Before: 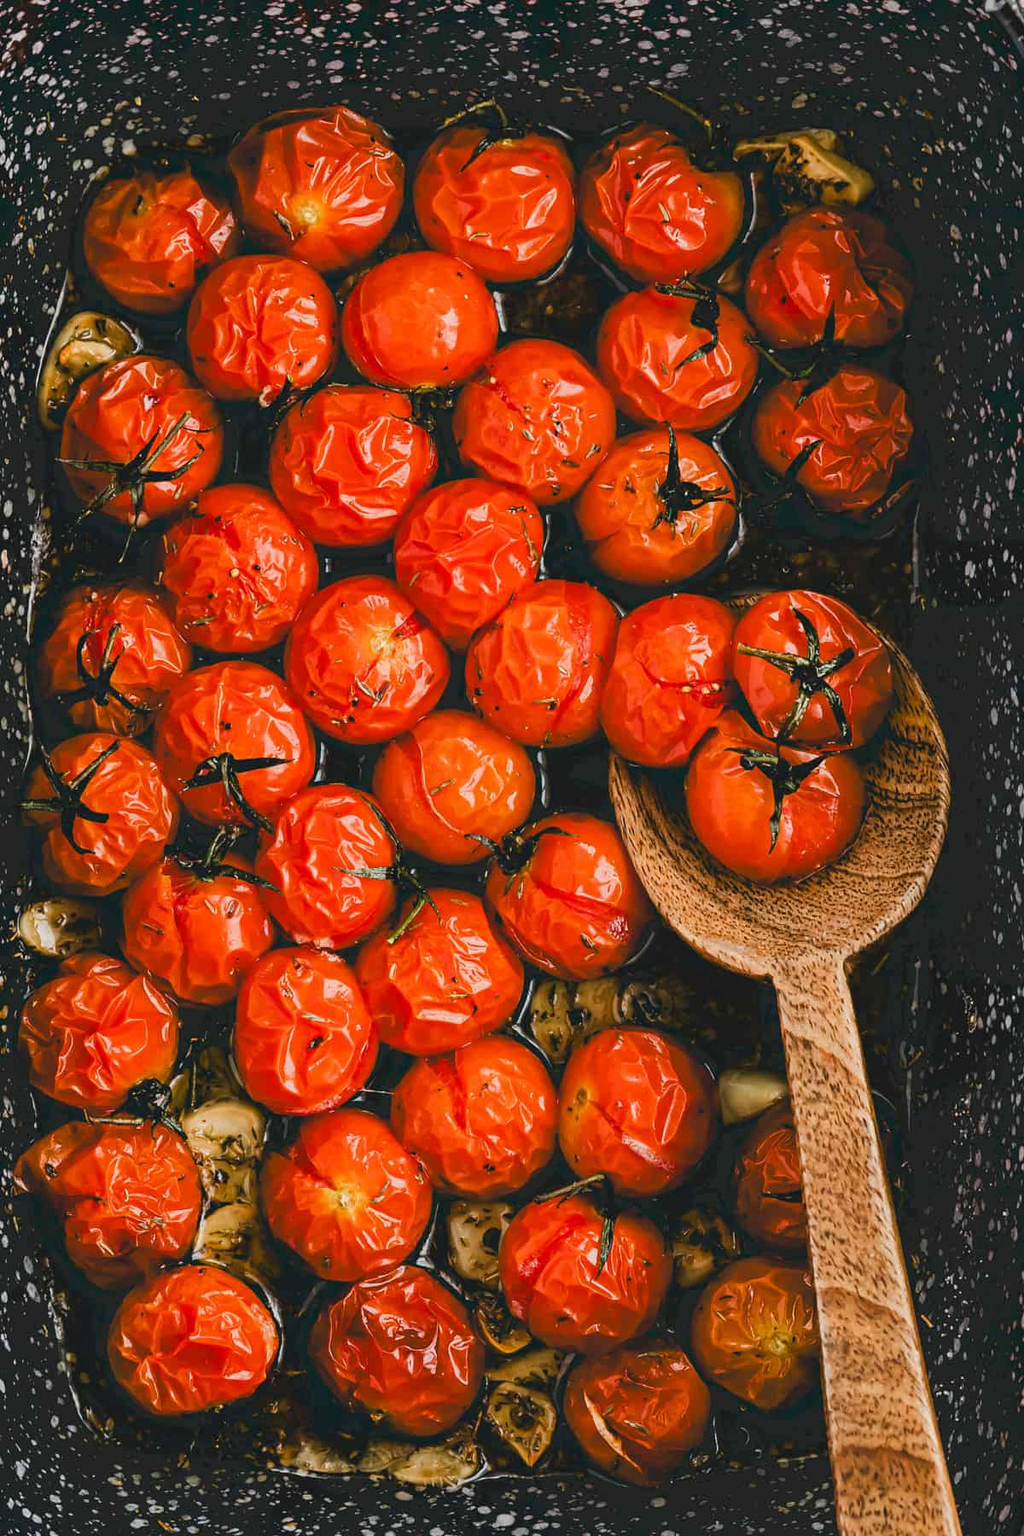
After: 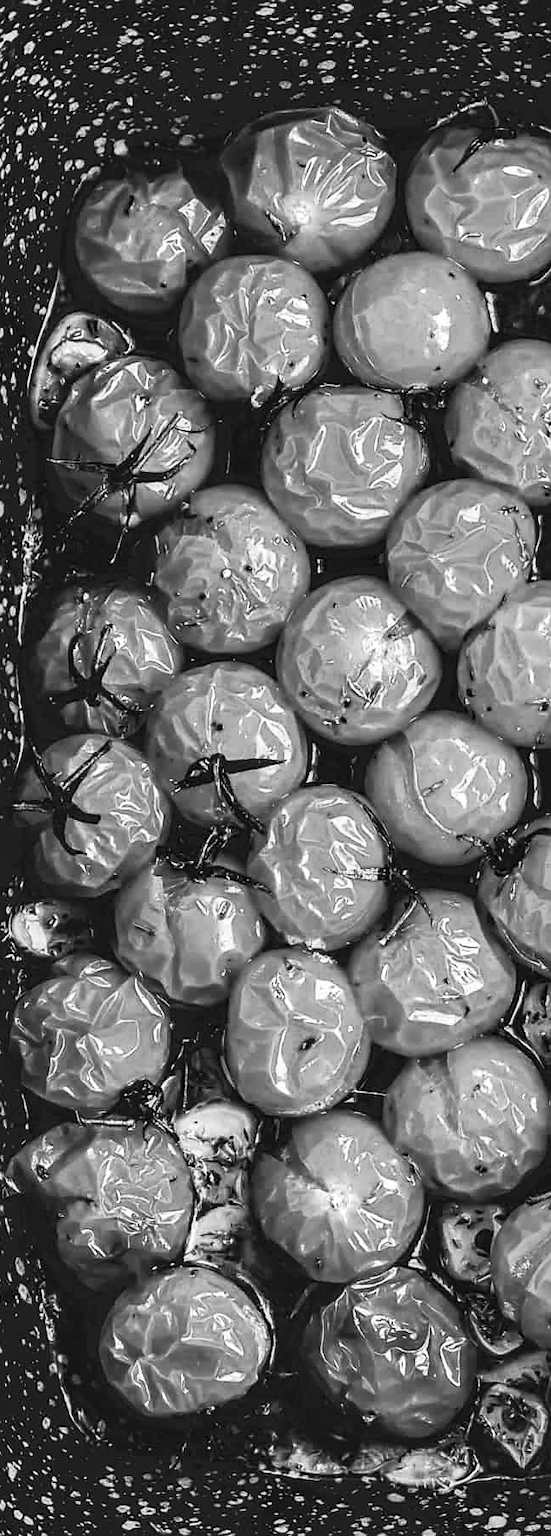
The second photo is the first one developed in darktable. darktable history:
crop: left 0.889%, right 45.327%, bottom 0.085%
tone equalizer: on, module defaults
color balance rgb: perceptual saturation grading › global saturation 0.337%
local contrast: detail 130%
tone curve: curves: ch0 [(0, 0.013) (0.198, 0.175) (0.512, 0.582) (0.625, 0.754) (0.81, 0.934) (1, 1)], color space Lab, independent channels, preserve colors none
color zones: curves: ch1 [(0, -0.014) (0.143, -0.013) (0.286, -0.013) (0.429, -0.016) (0.571, -0.019) (0.714, -0.015) (0.857, 0.002) (1, -0.014)]
sharpen: radius 1.823, amount 0.411, threshold 1.434
